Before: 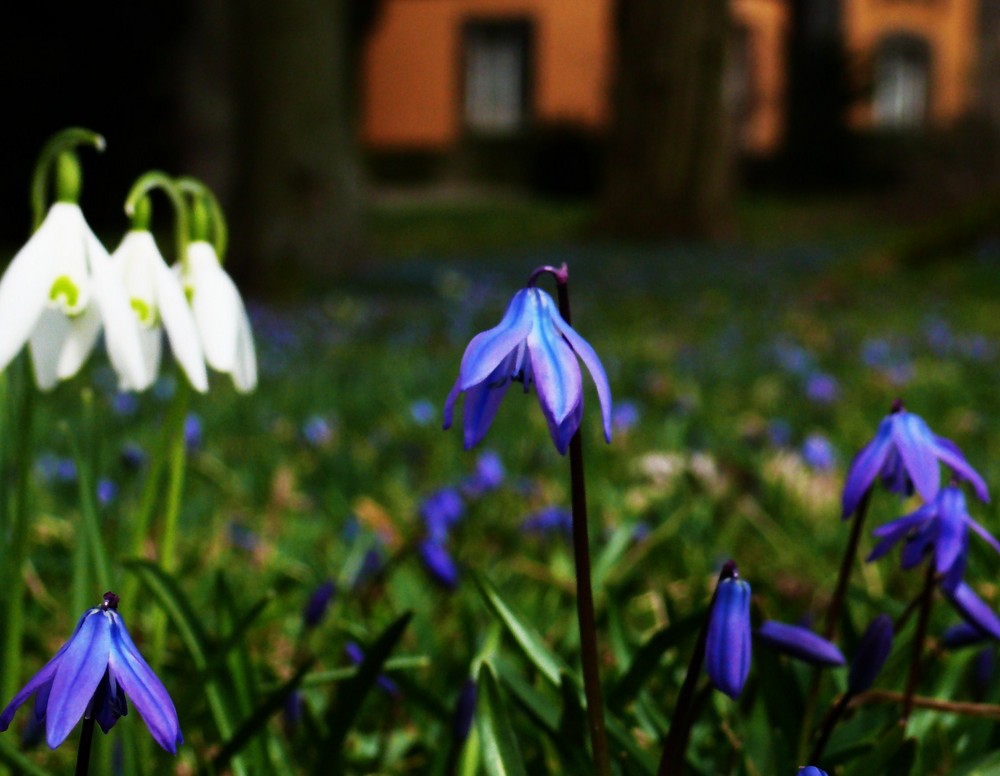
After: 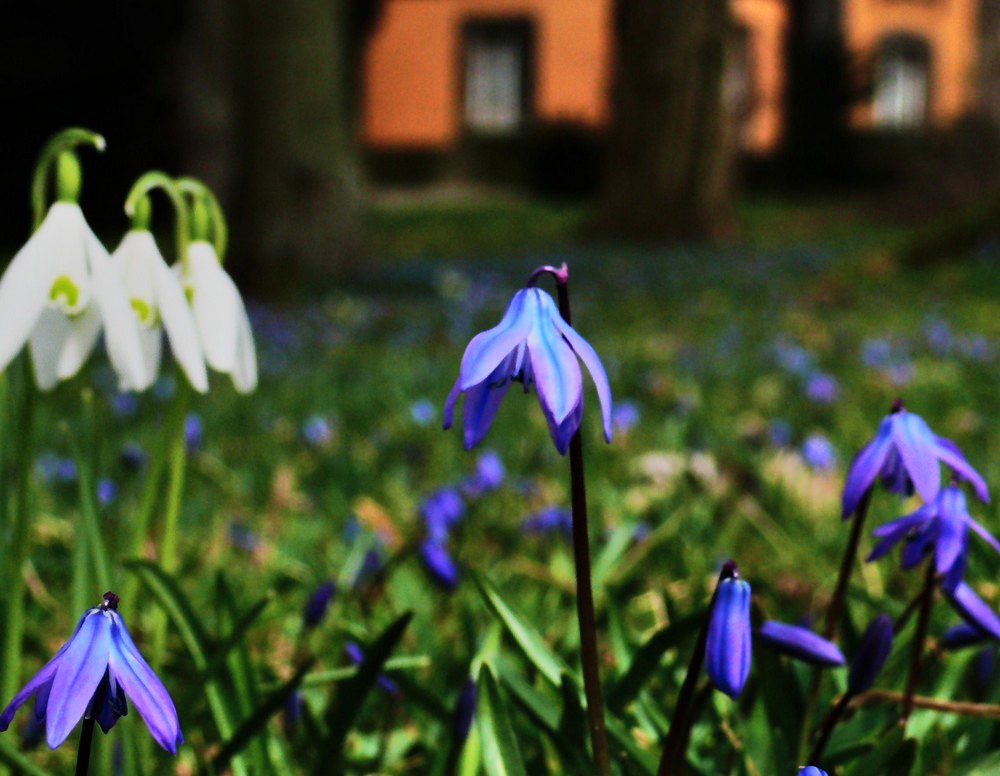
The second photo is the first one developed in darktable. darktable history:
shadows and highlights: shadows 60, soften with gaussian
graduated density: rotation 5.63°, offset 76.9
